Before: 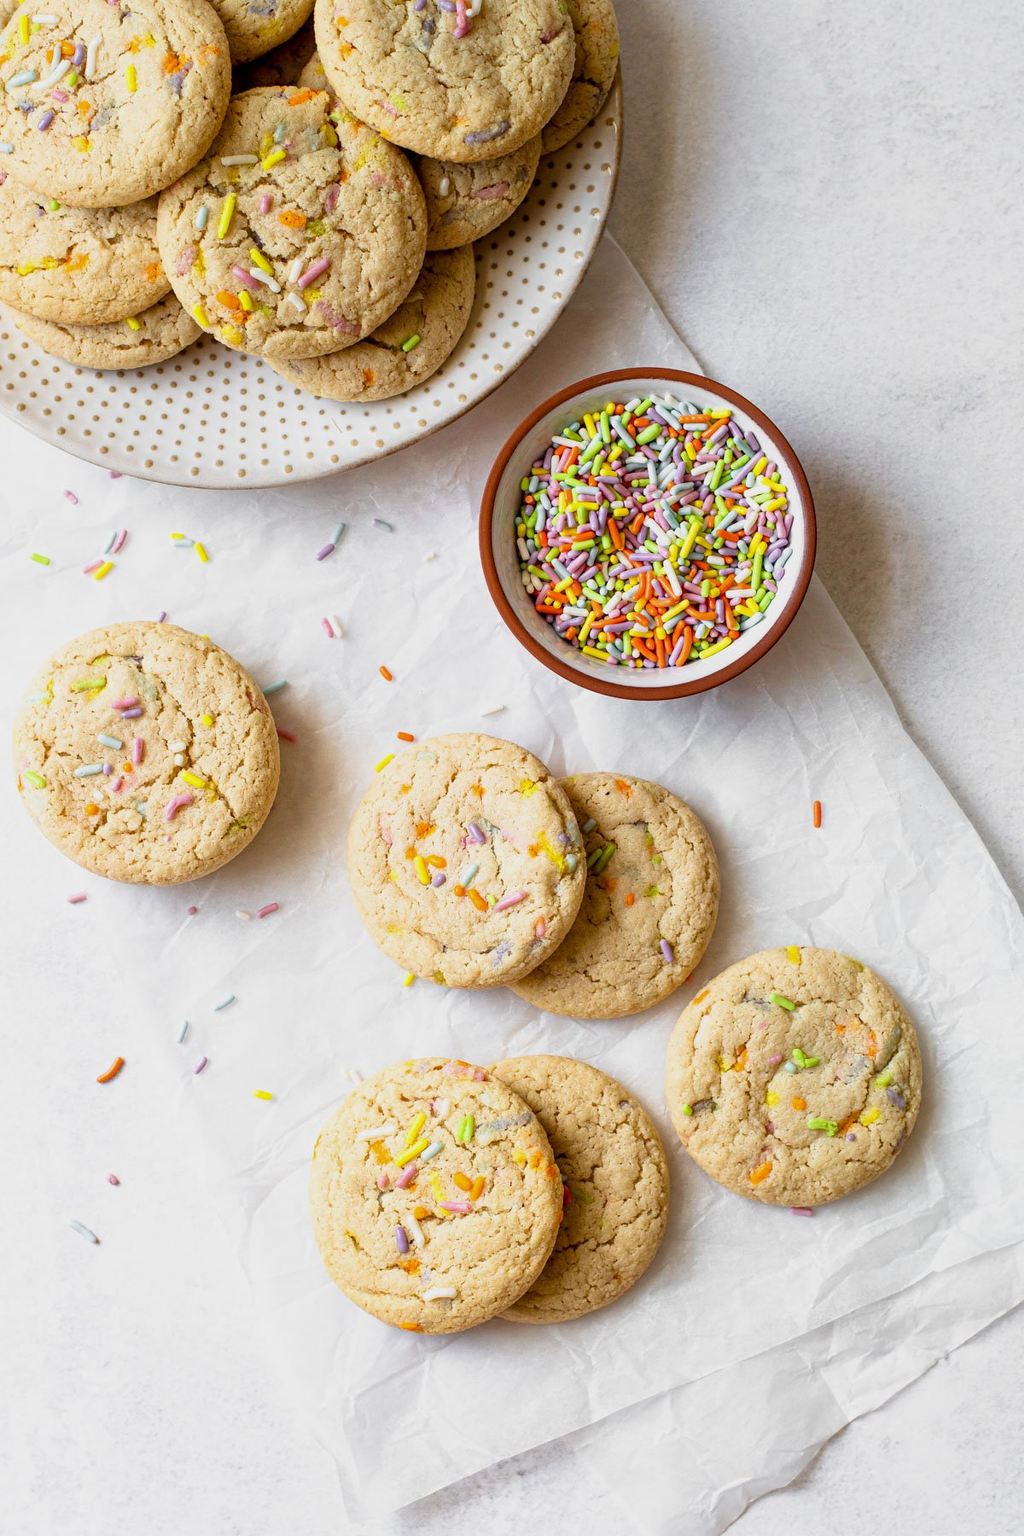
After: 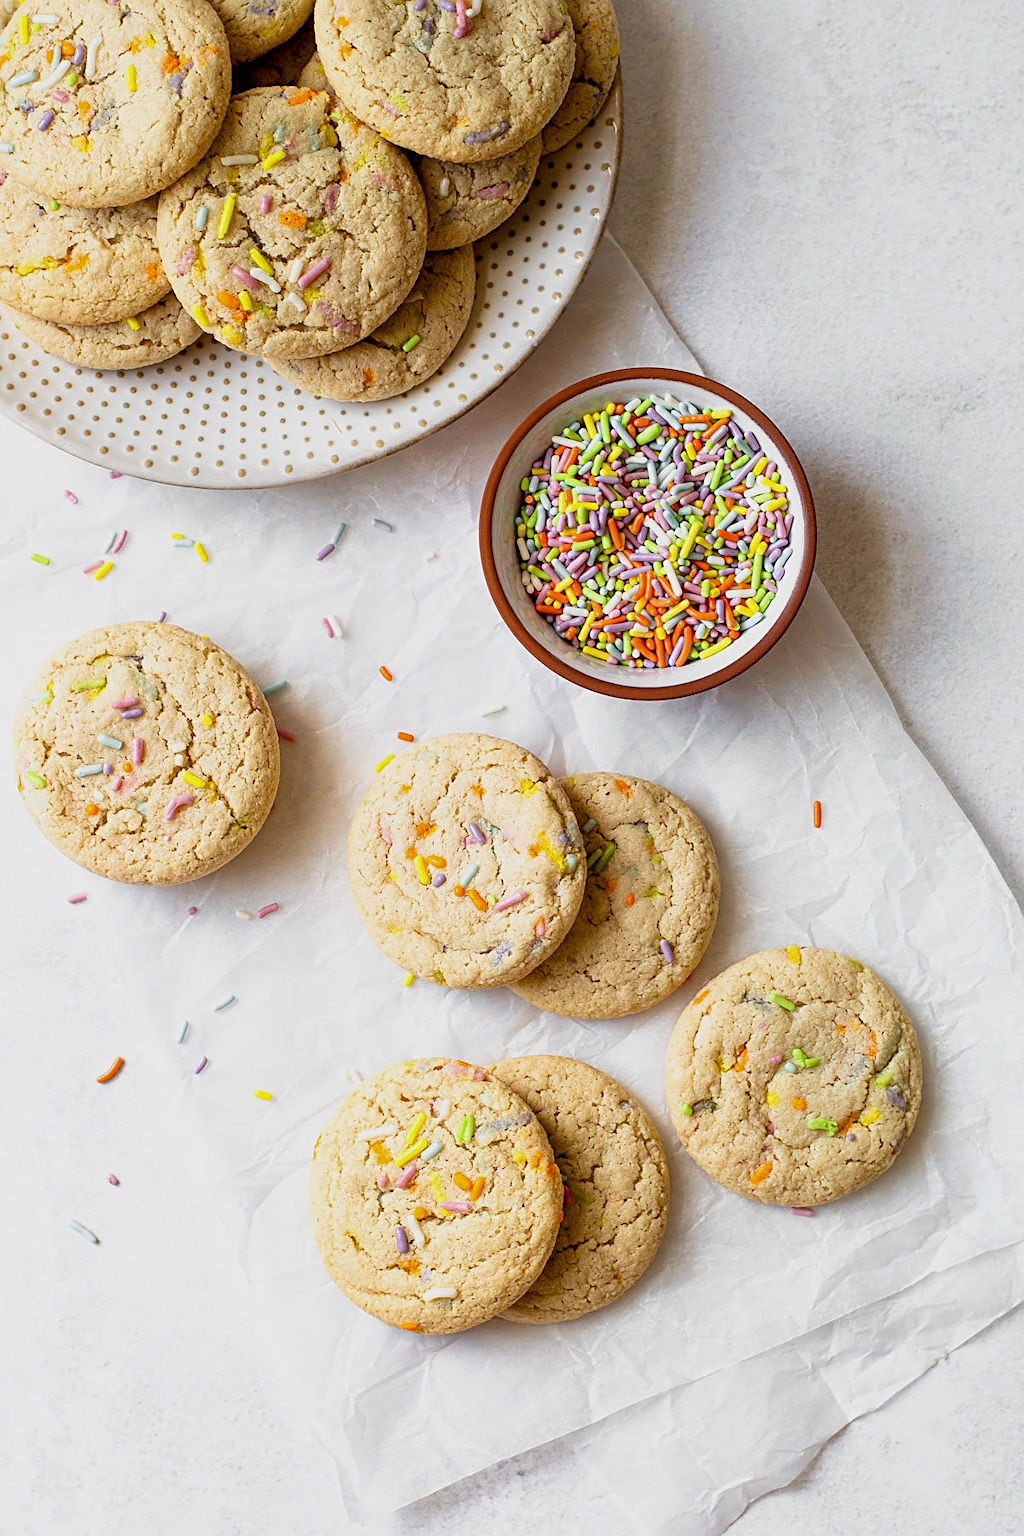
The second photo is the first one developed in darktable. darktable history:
sharpen: on, module defaults
exposure: exposure -0.041 EV, compensate highlight preservation false
